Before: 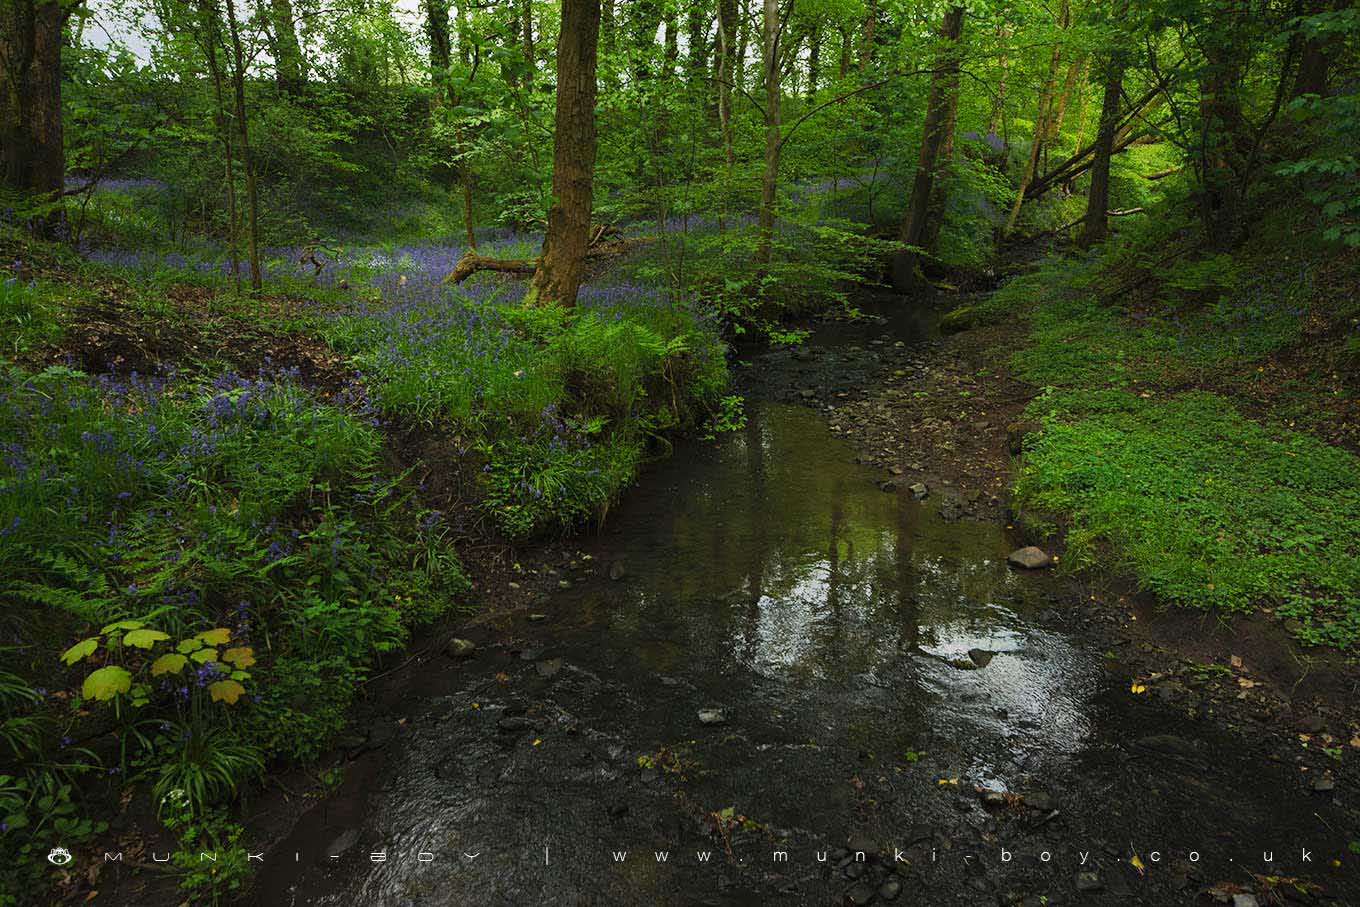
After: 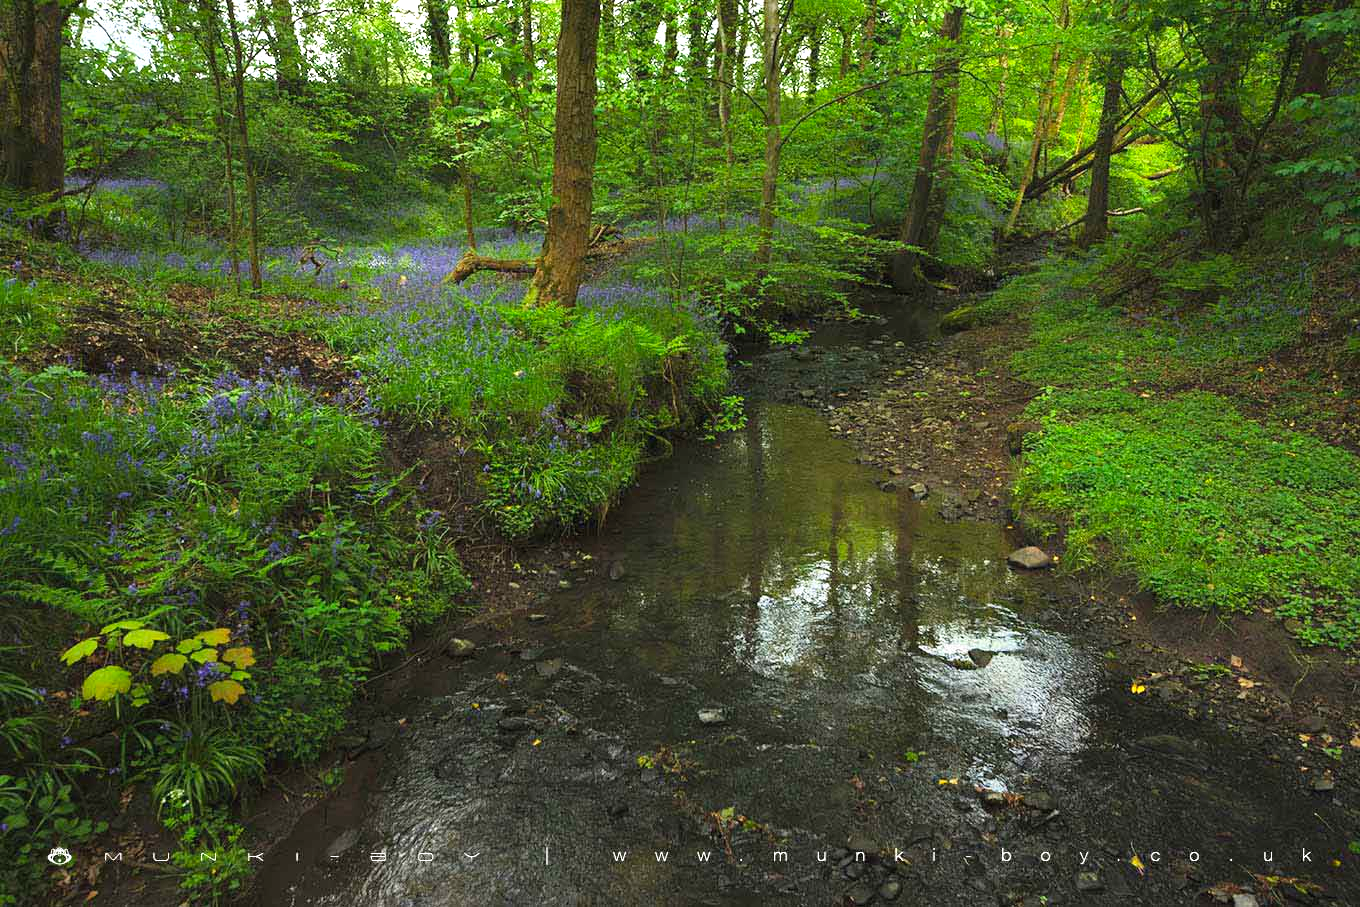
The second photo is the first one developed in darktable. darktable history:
exposure: black level correction 0, exposure 0.704 EV, compensate highlight preservation false
contrast brightness saturation: contrast 0.071, brightness 0.078, saturation 0.175
